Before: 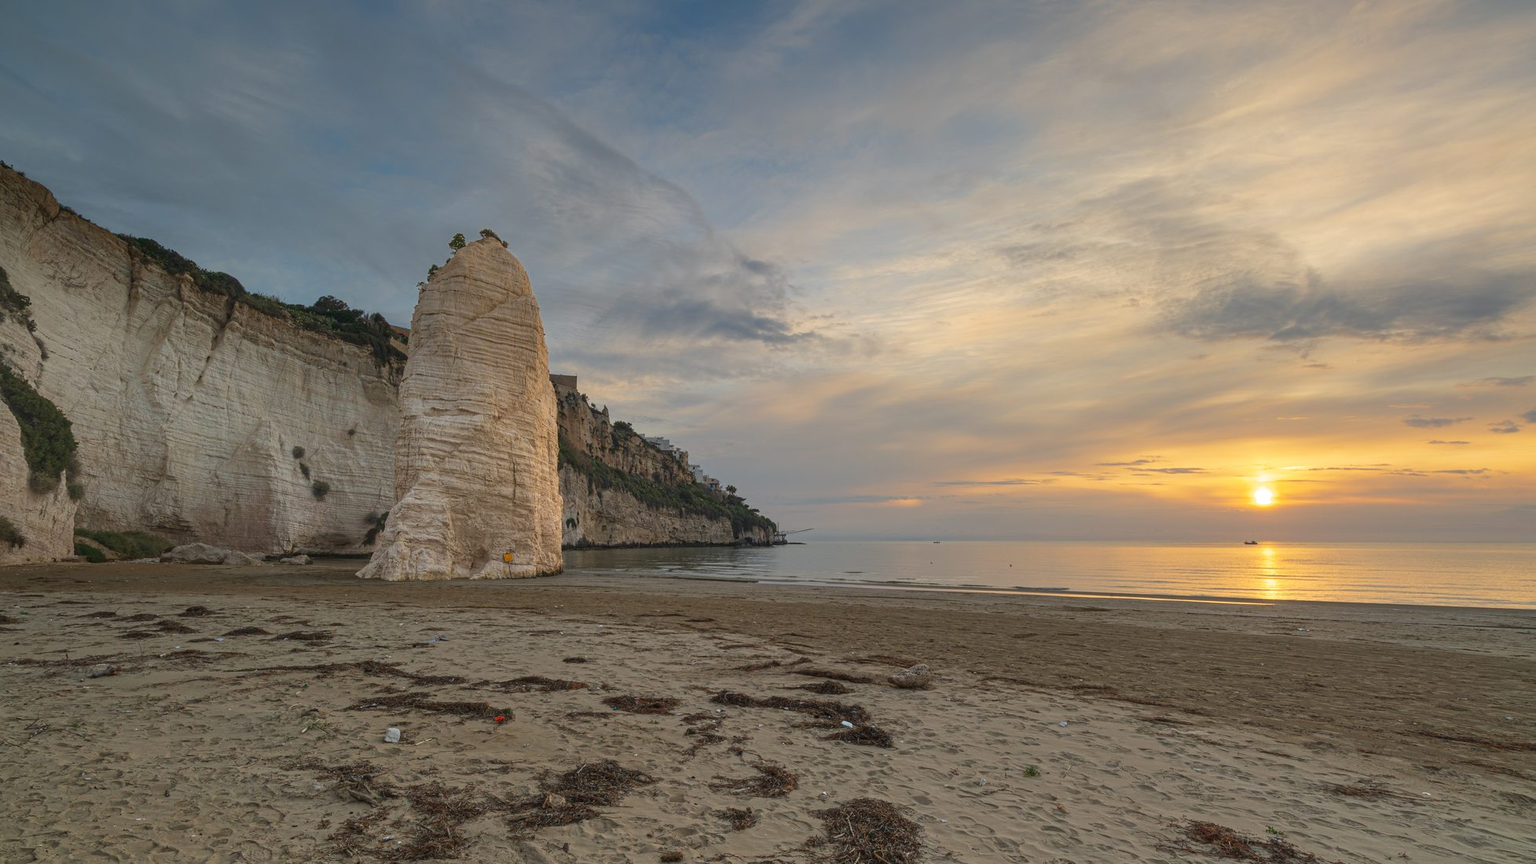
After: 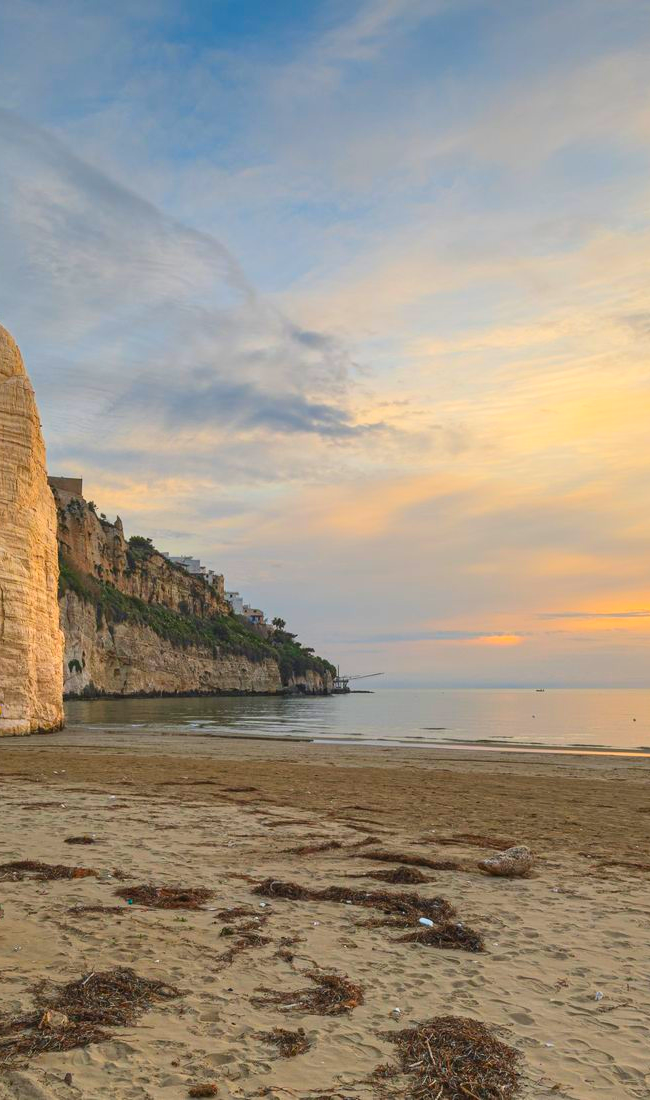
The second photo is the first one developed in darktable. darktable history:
crop: left 33.36%, right 33.36%
contrast brightness saturation: contrast 0.2, brightness 0.2, saturation 0.8
